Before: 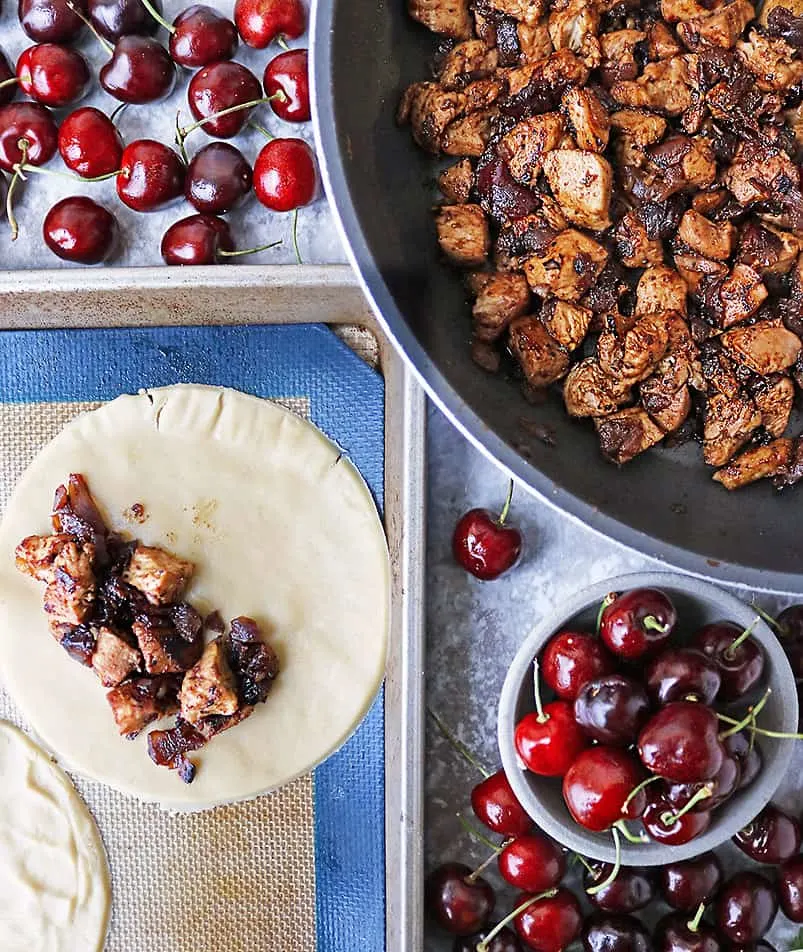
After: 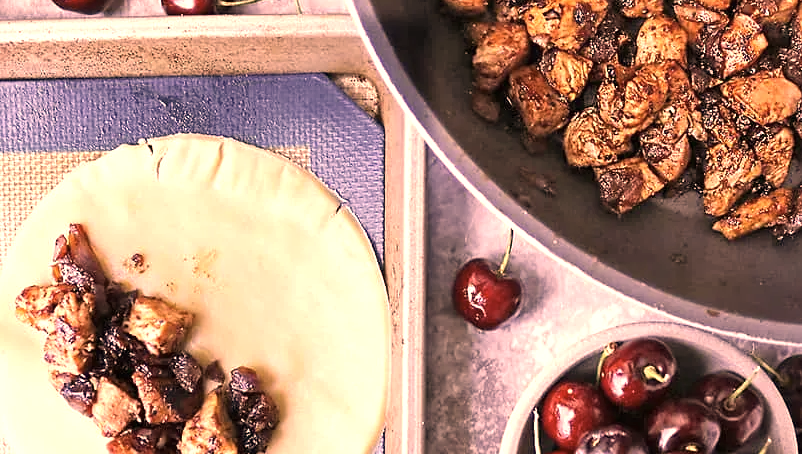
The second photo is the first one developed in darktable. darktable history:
crop and rotate: top 26.31%, bottom 25.93%
color correction: highlights a* 39.59, highlights b* 39.96, saturation 0.687
exposure: exposure 0.67 EV, compensate highlight preservation false
